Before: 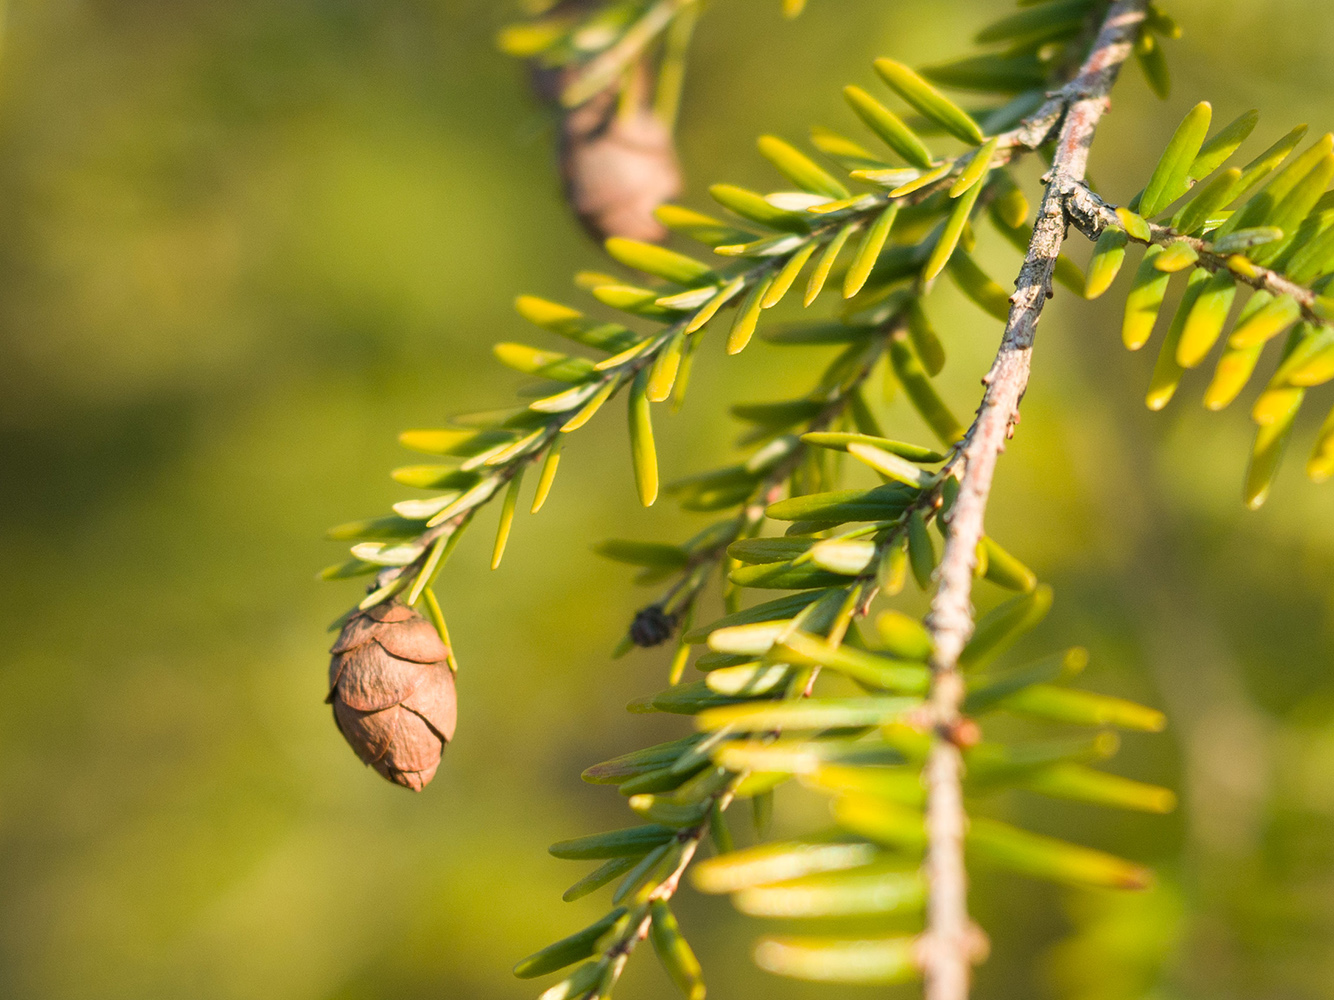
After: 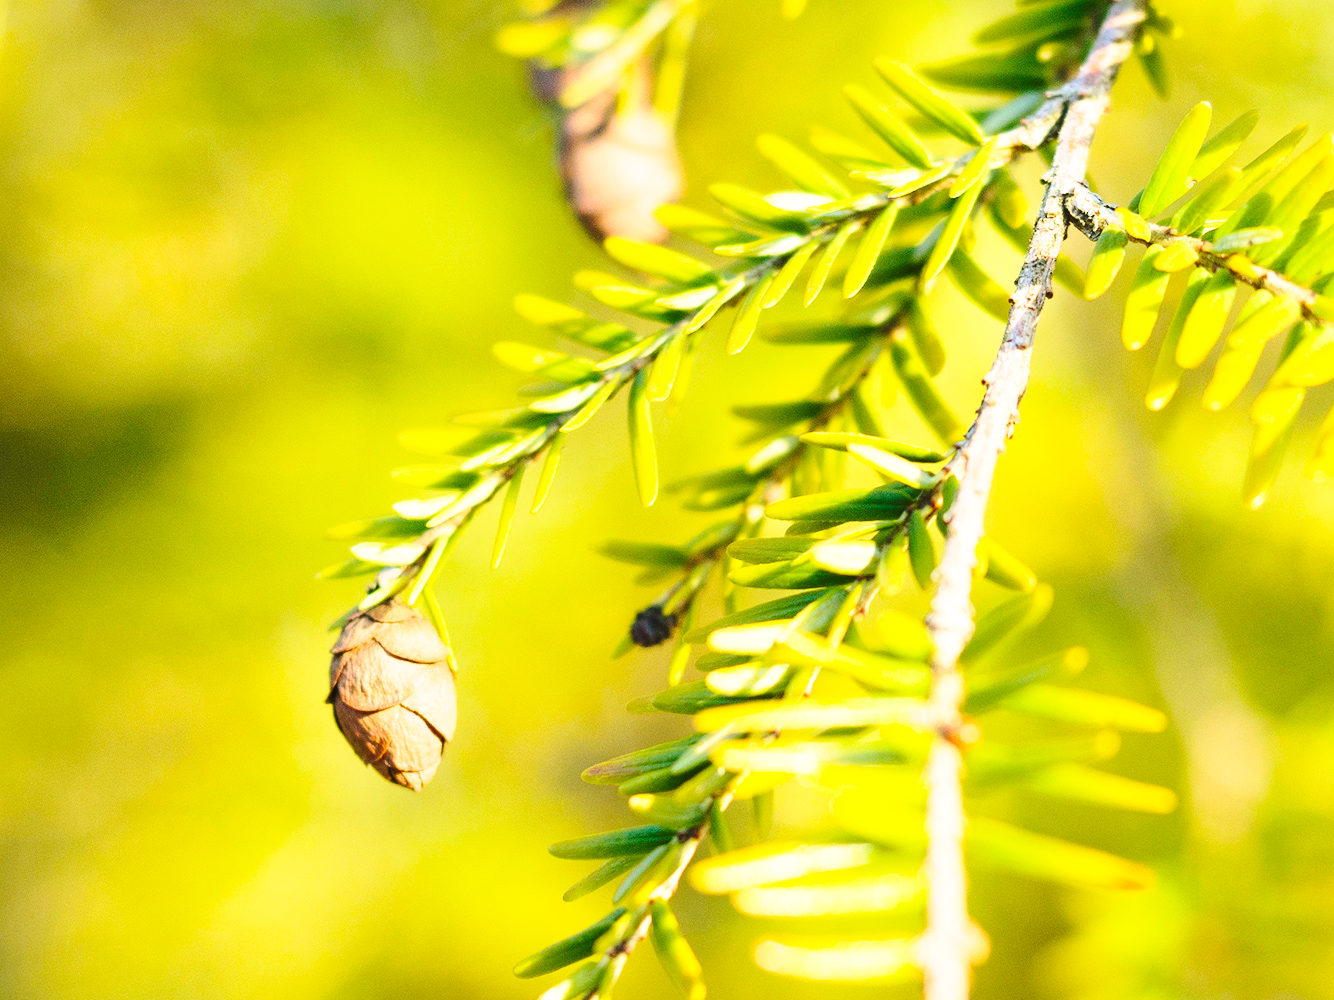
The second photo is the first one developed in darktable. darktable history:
contrast brightness saturation: contrast 0.2, brightness 0.164, saturation 0.217
base curve: curves: ch0 [(0, 0) (0.028, 0.03) (0.105, 0.232) (0.387, 0.748) (0.754, 0.968) (1, 1)], preserve colors none
